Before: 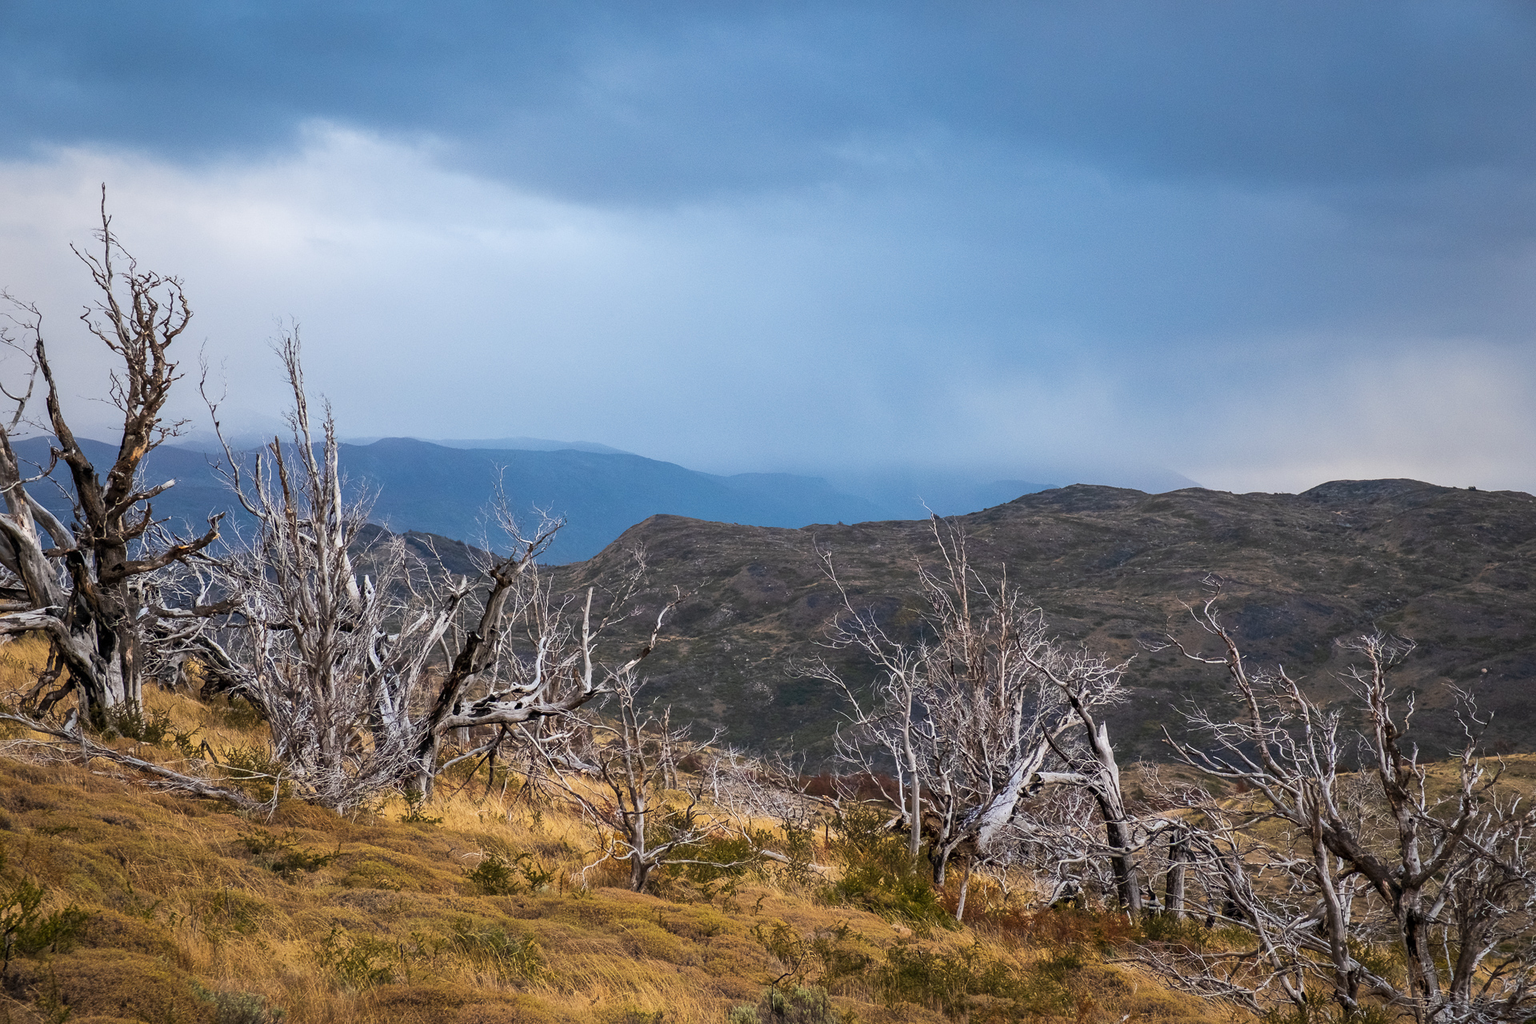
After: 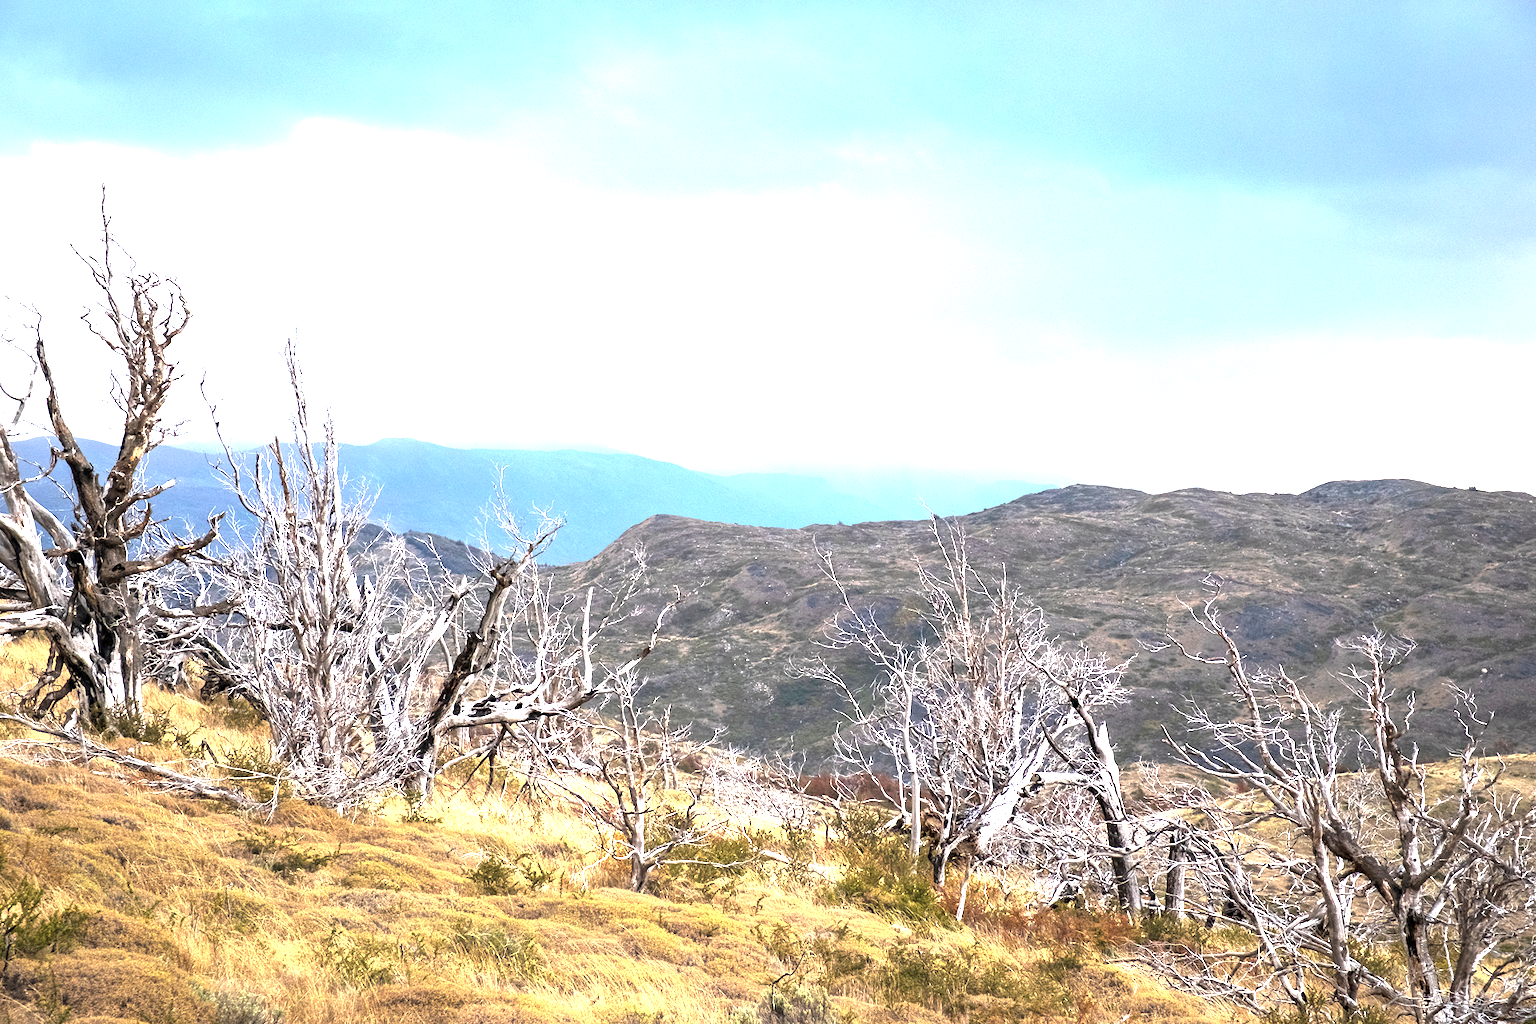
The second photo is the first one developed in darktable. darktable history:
color correction: saturation 0.85
exposure: exposure 2 EV, compensate exposure bias true, compensate highlight preservation false
